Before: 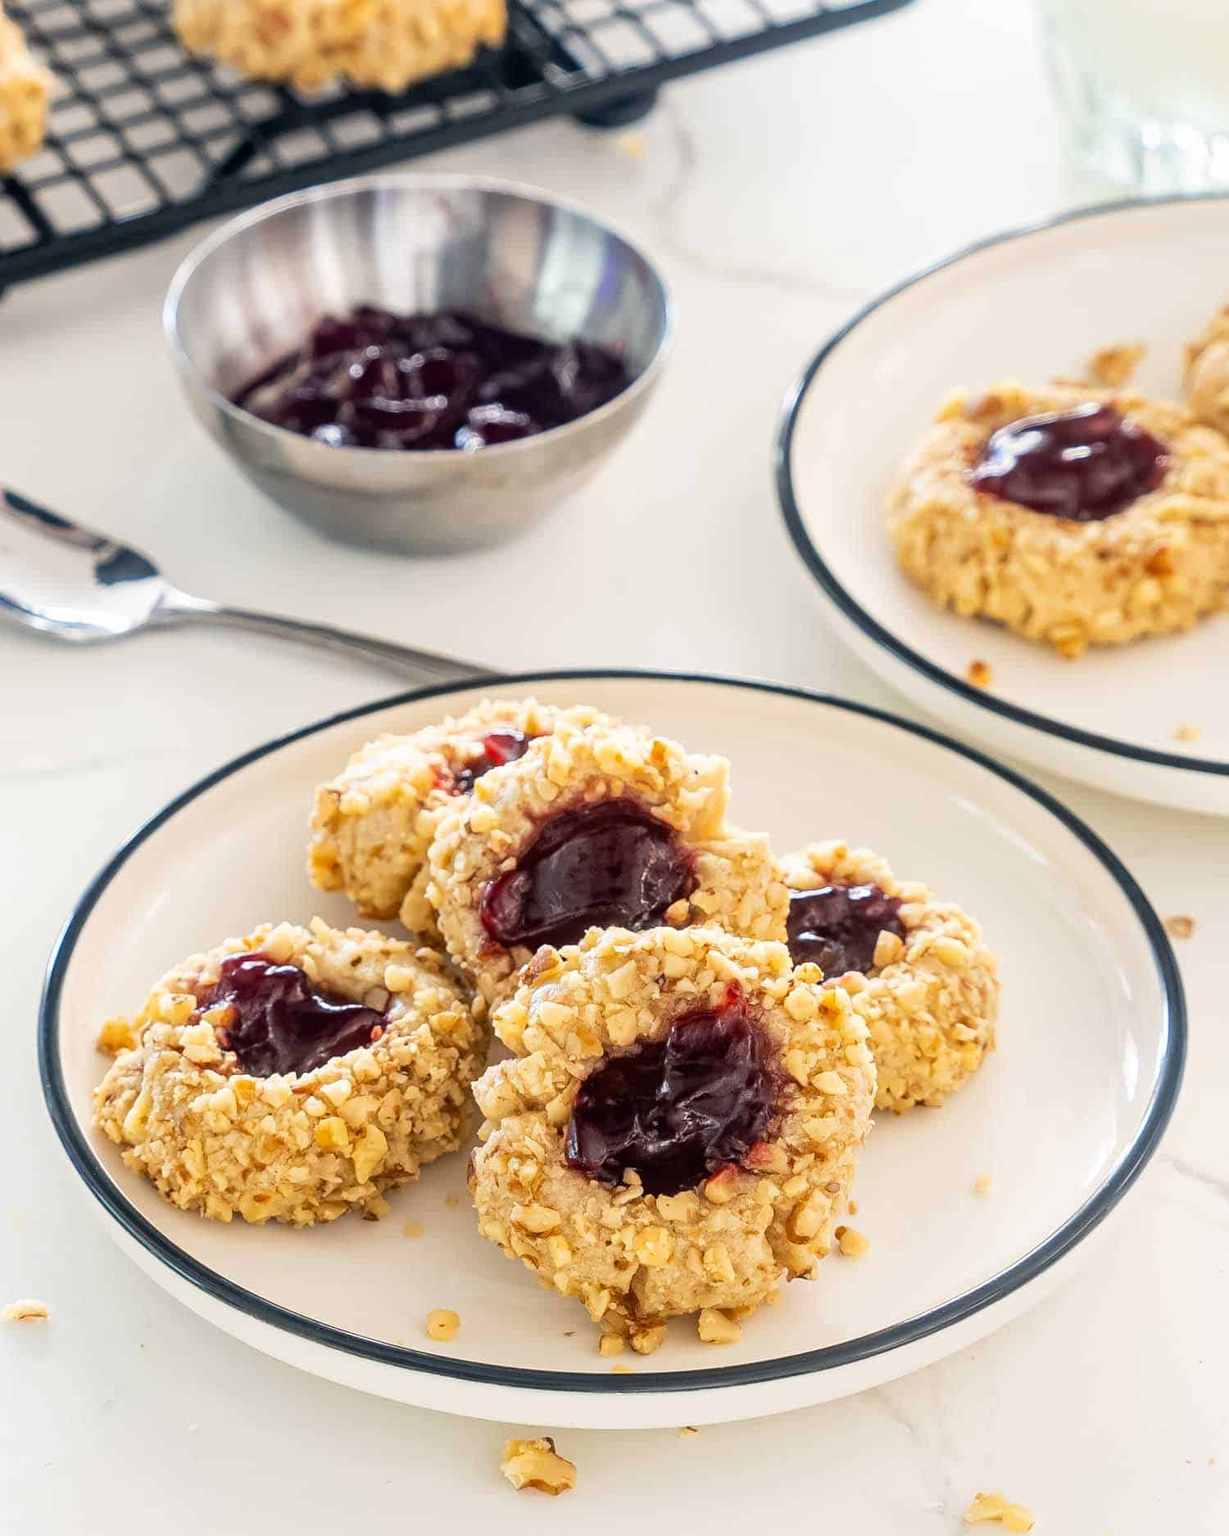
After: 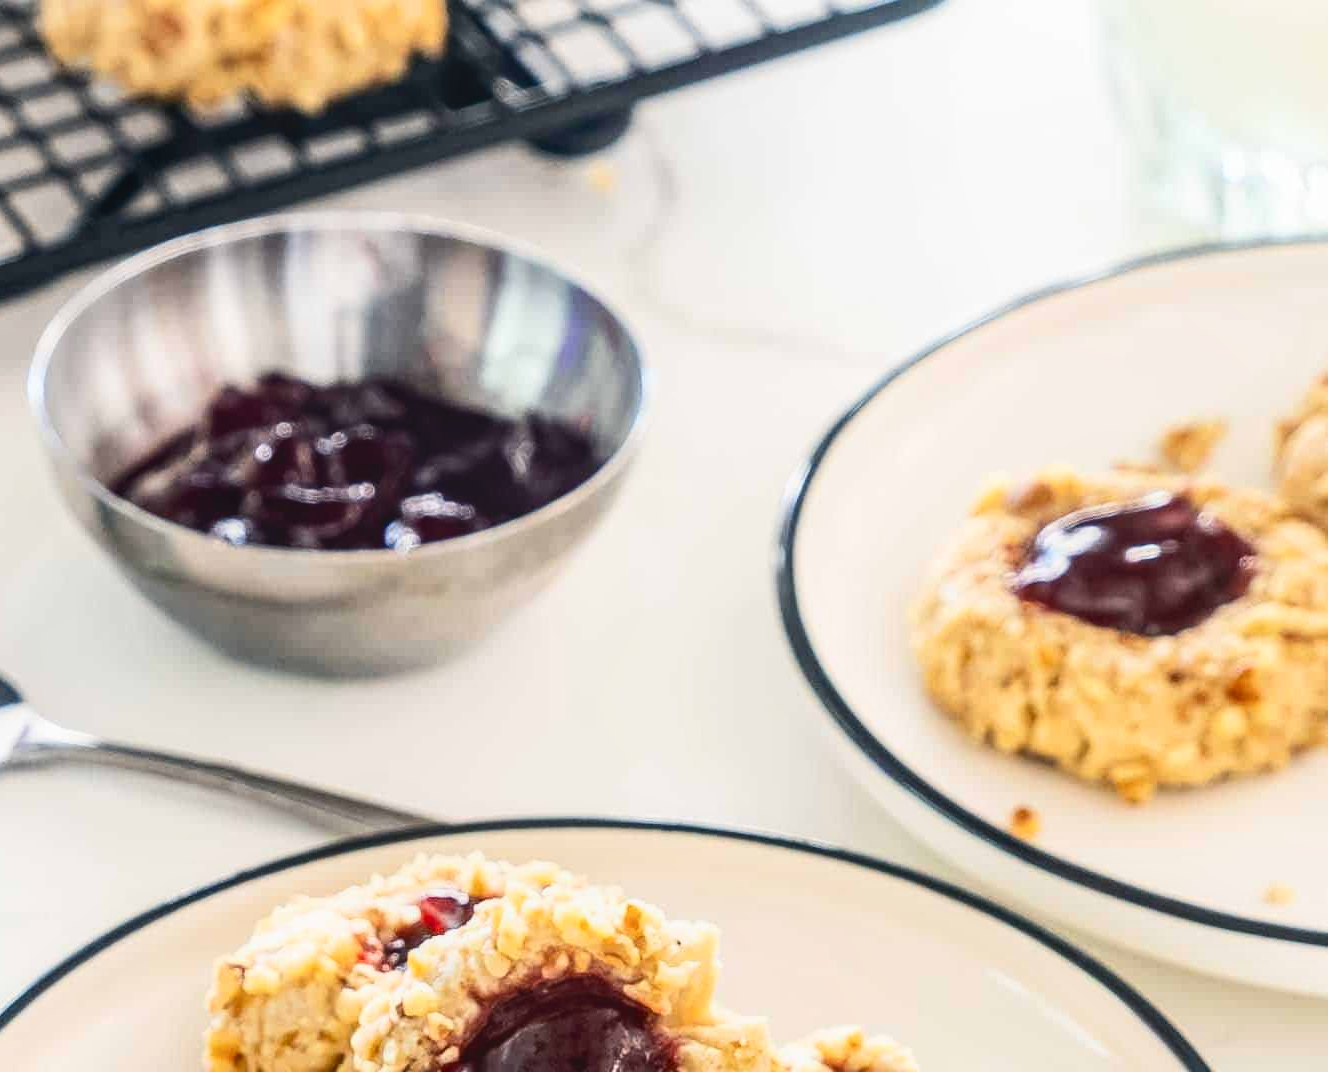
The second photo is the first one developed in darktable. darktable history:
crop and rotate: left 11.44%, bottom 42.78%
contrast brightness saturation: contrast 0.224
local contrast: detail 110%
